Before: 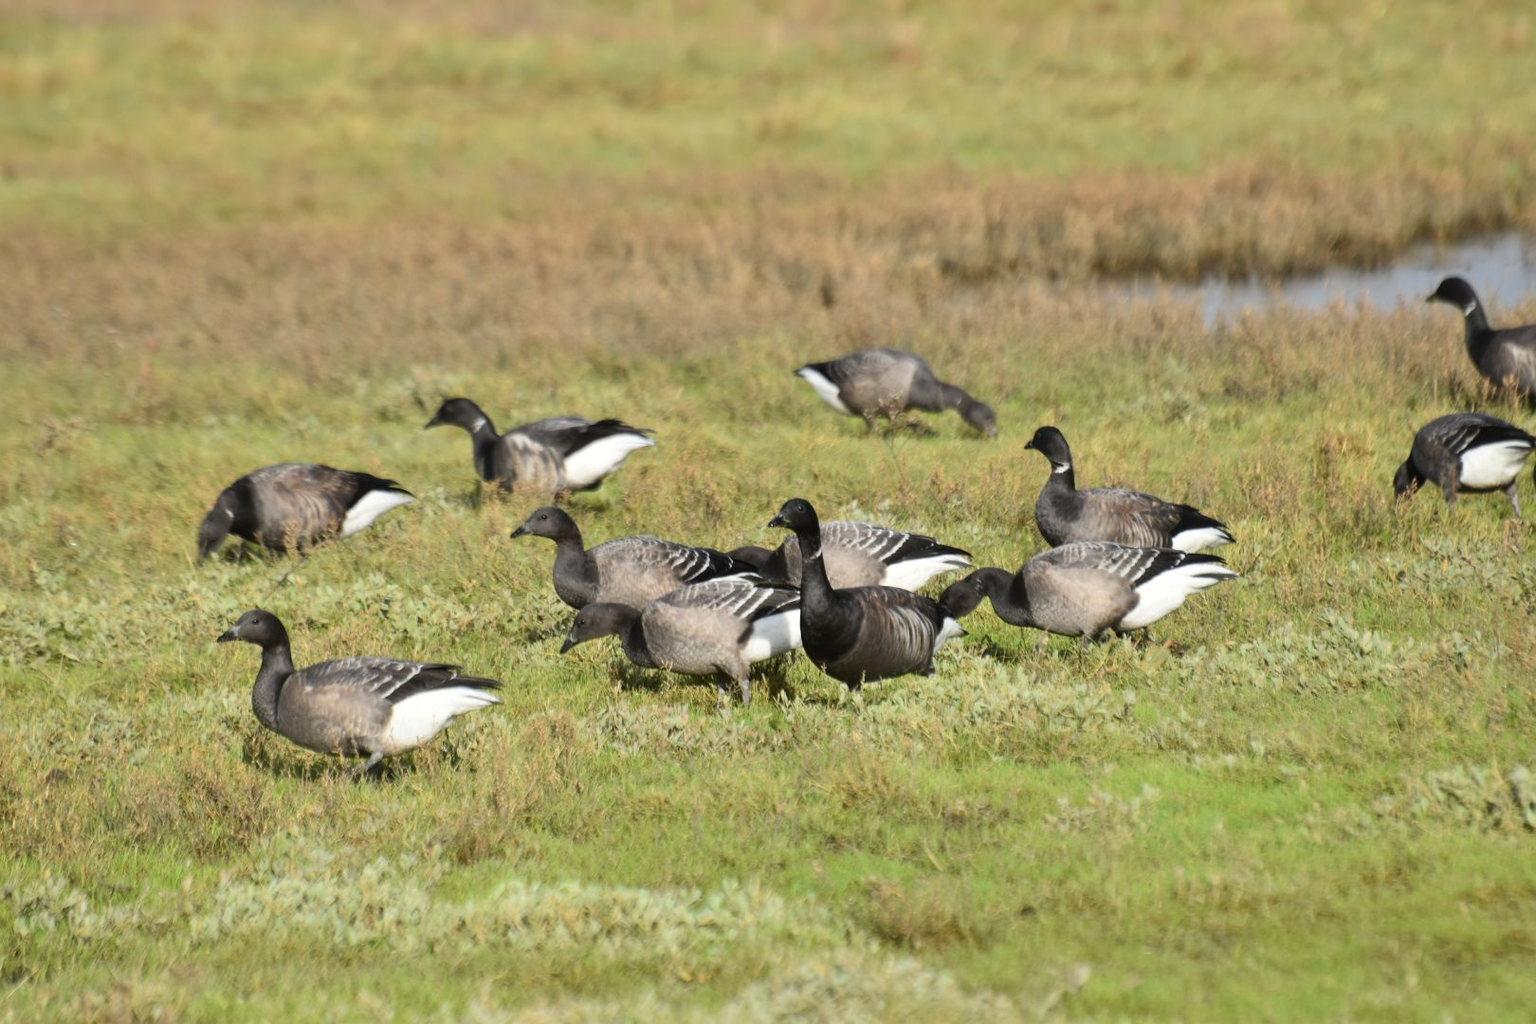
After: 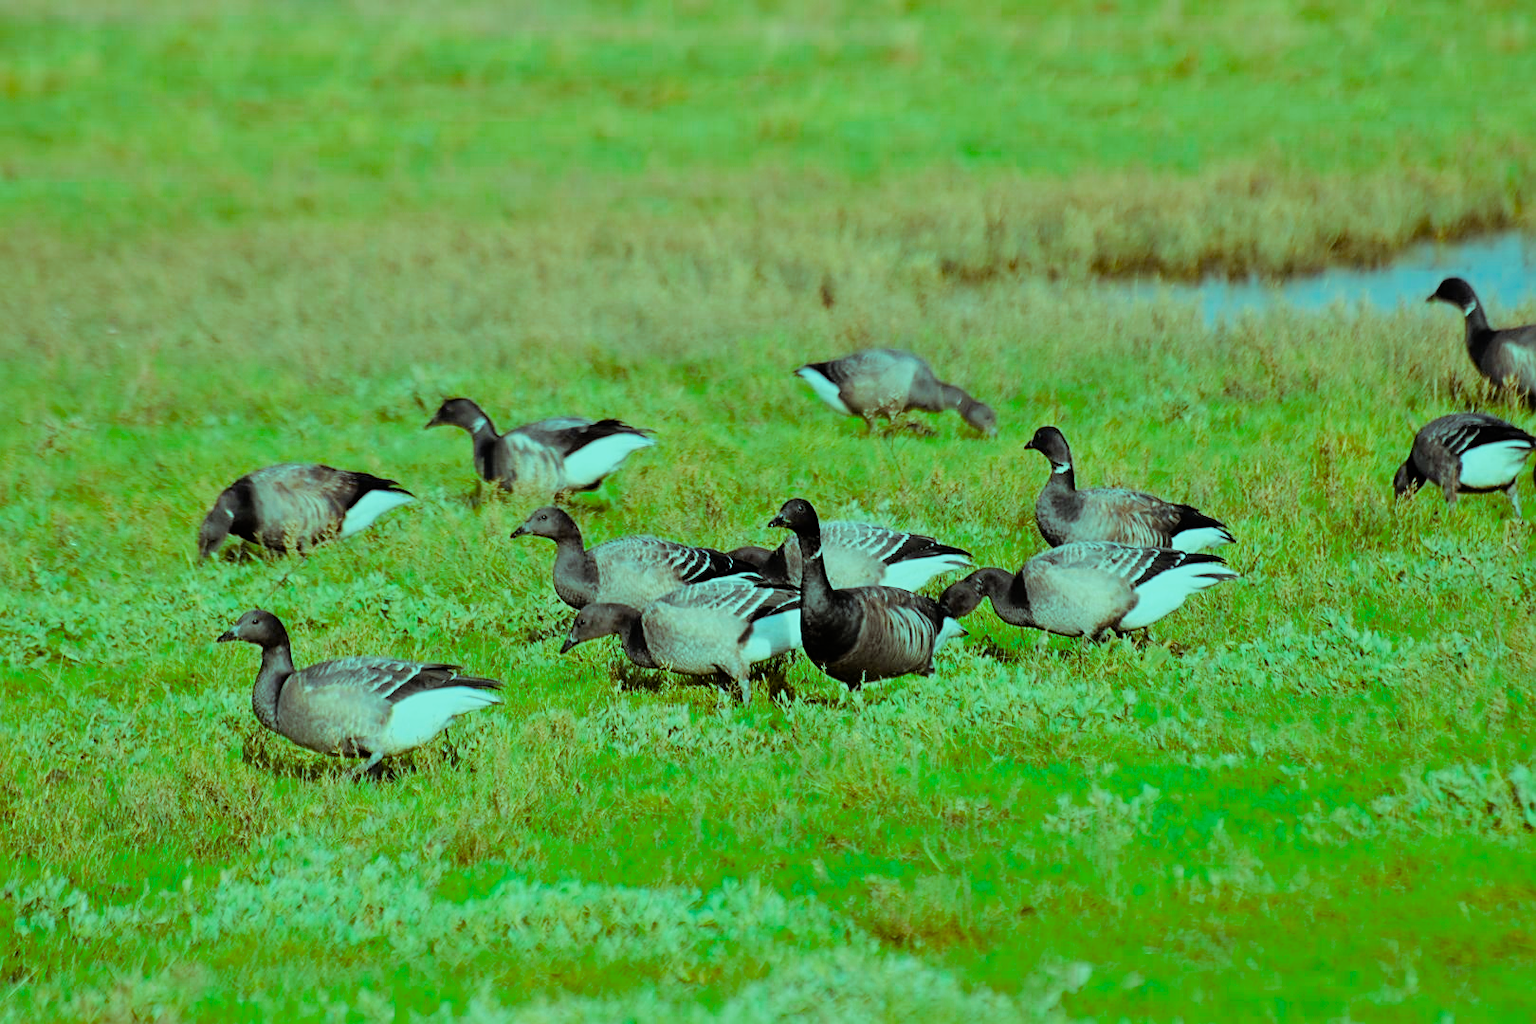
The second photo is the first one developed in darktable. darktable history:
filmic rgb: black relative exposure -7.65 EV, white relative exposure 4.56 EV, hardness 3.61
tone equalizer: -8 EV -0.415 EV, -7 EV -0.393 EV, -6 EV -0.312 EV, -5 EV -0.237 EV, -3 EV 0.225 EV, -2 EV 0.322 EV, -1 EV 0.384 EV, +0 EV 0.419 EV
sharpen: on, module defaults
color balance rgb: highlights gain › chroma 7.589%, highlights gain › hue 182.51°, perceptual saturation grading › global saturation 31.051%, saturation formula JzAzBz (2021)
